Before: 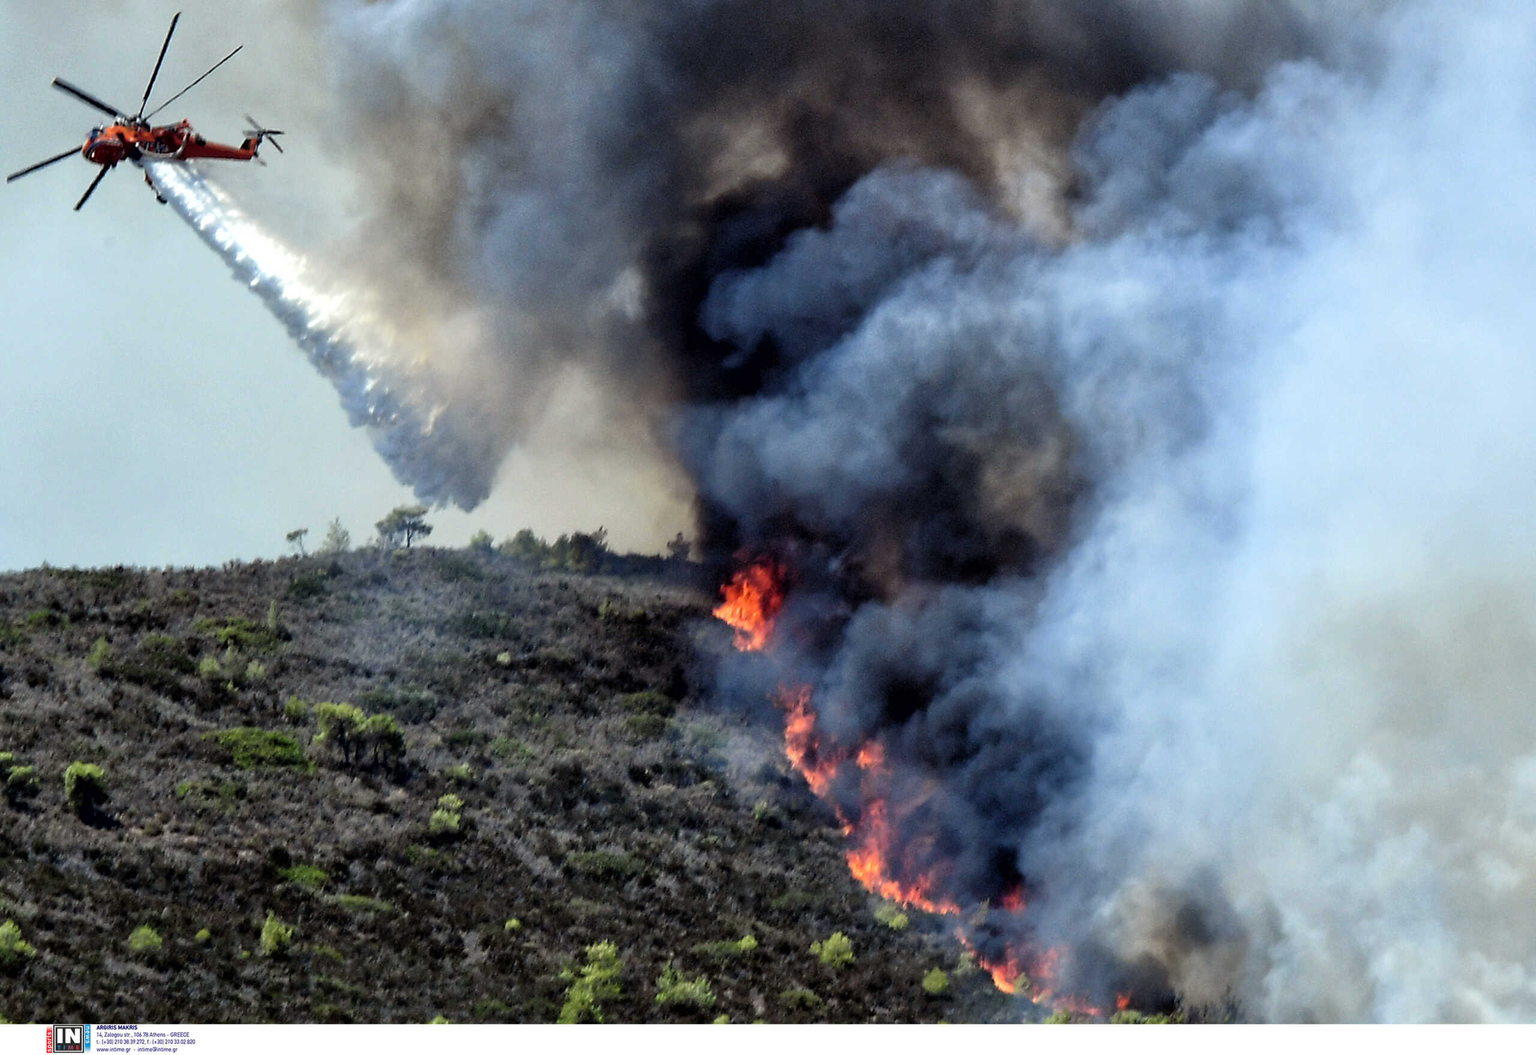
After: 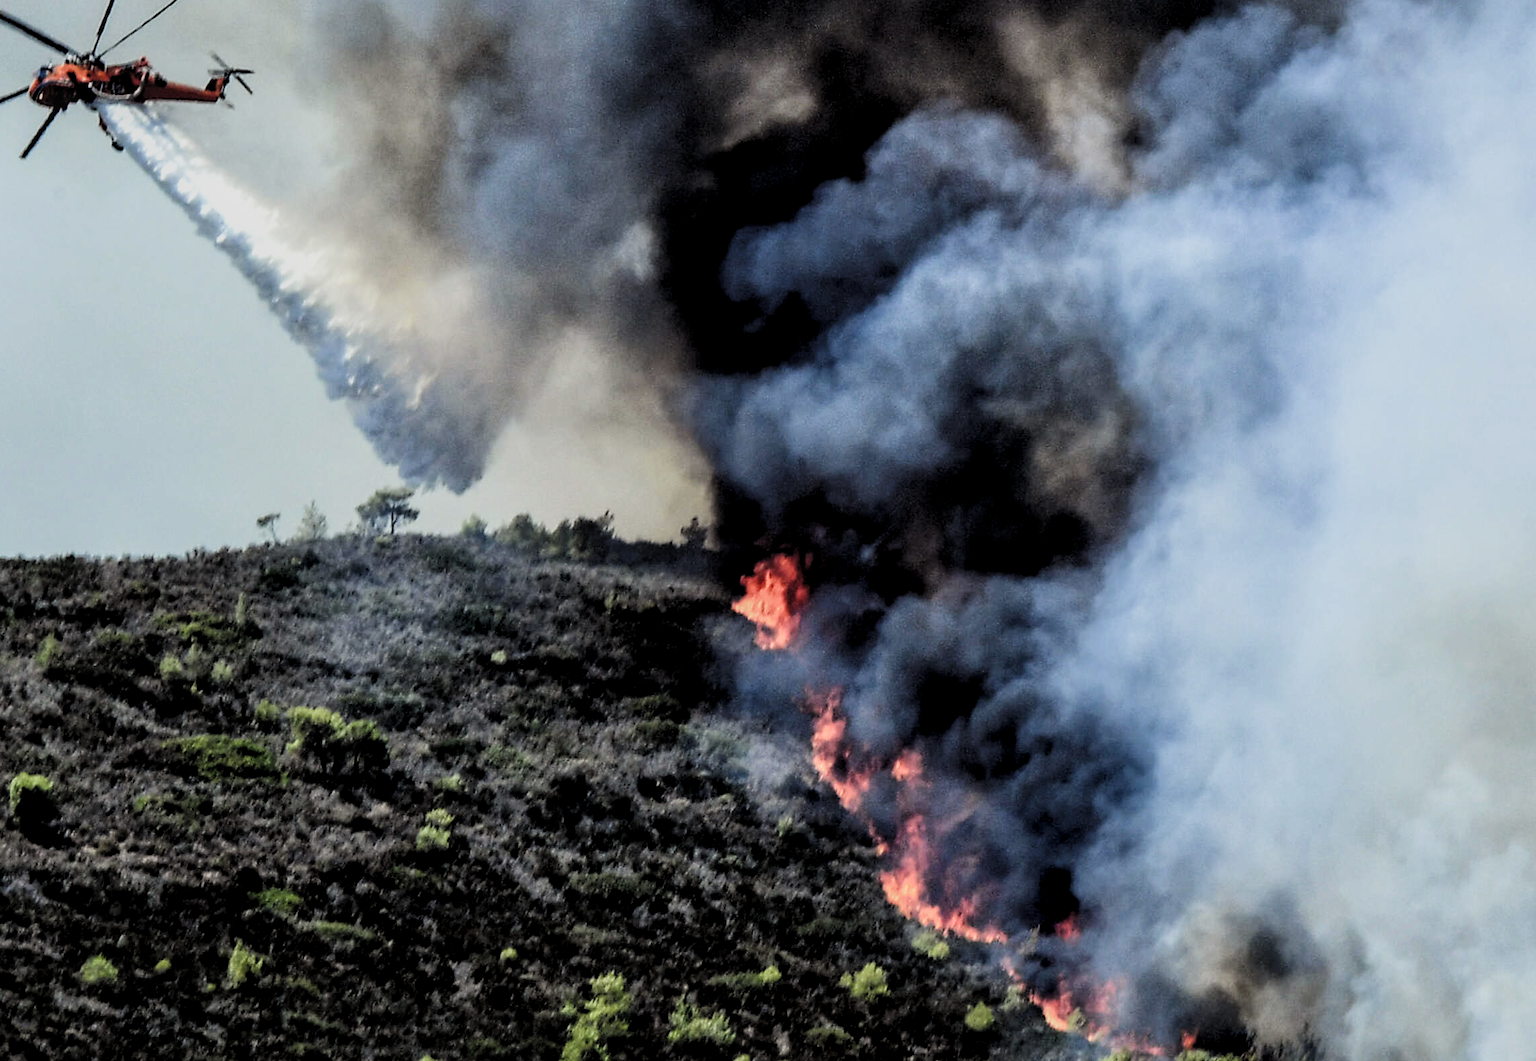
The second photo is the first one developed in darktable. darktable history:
local contrast: detail 130%
crop: left 3.701%, top 6.504%, right 6.539%, bottom 3.202%
filmic rgb: black relative exposure -5.05 EV, white relative exposure 3.98 EV, hardness 2.89, contrast 1.298, color science v5 (2021), contrast in shadows safe, contrast in highlights safe
